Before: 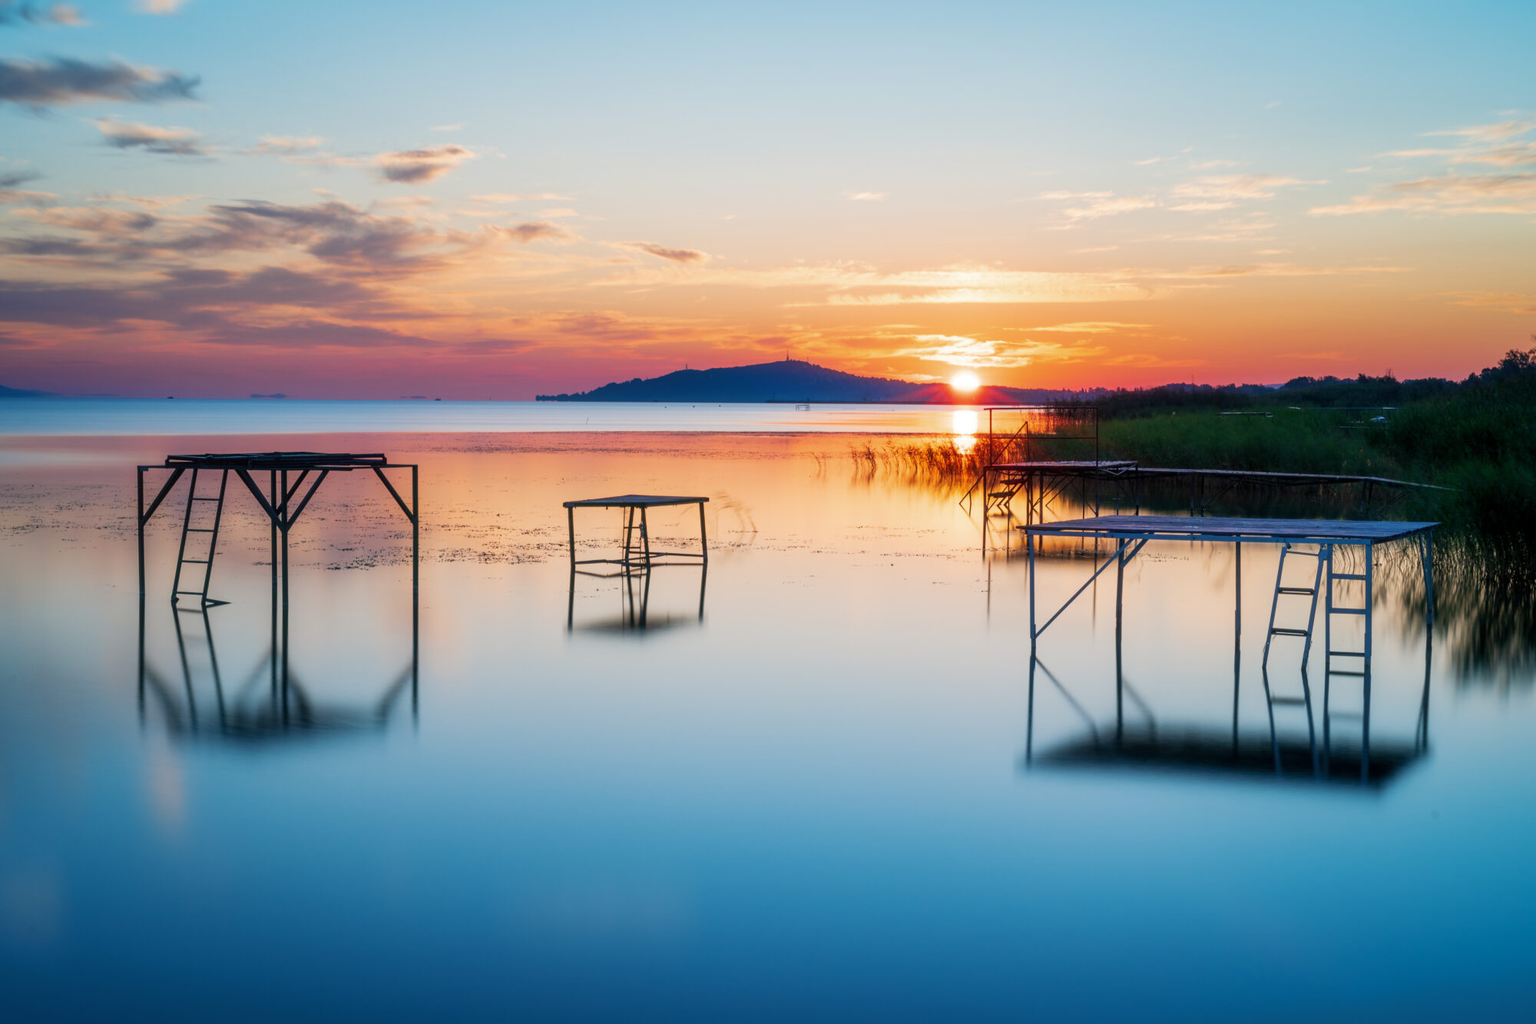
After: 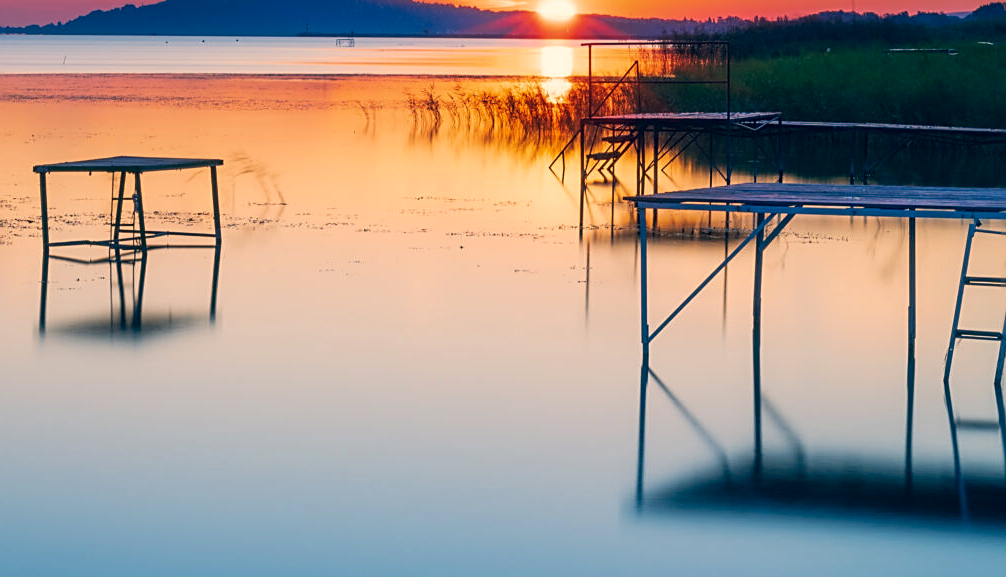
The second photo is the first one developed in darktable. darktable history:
sharpen: on, module defaults
color correction: highlights a* 10.32, highlights b* 14.66, shadows a* -9.59, shadows b* -15.02
crop: left 35.03%, top 36.625%, right 14.663%, bottom 20.057%
